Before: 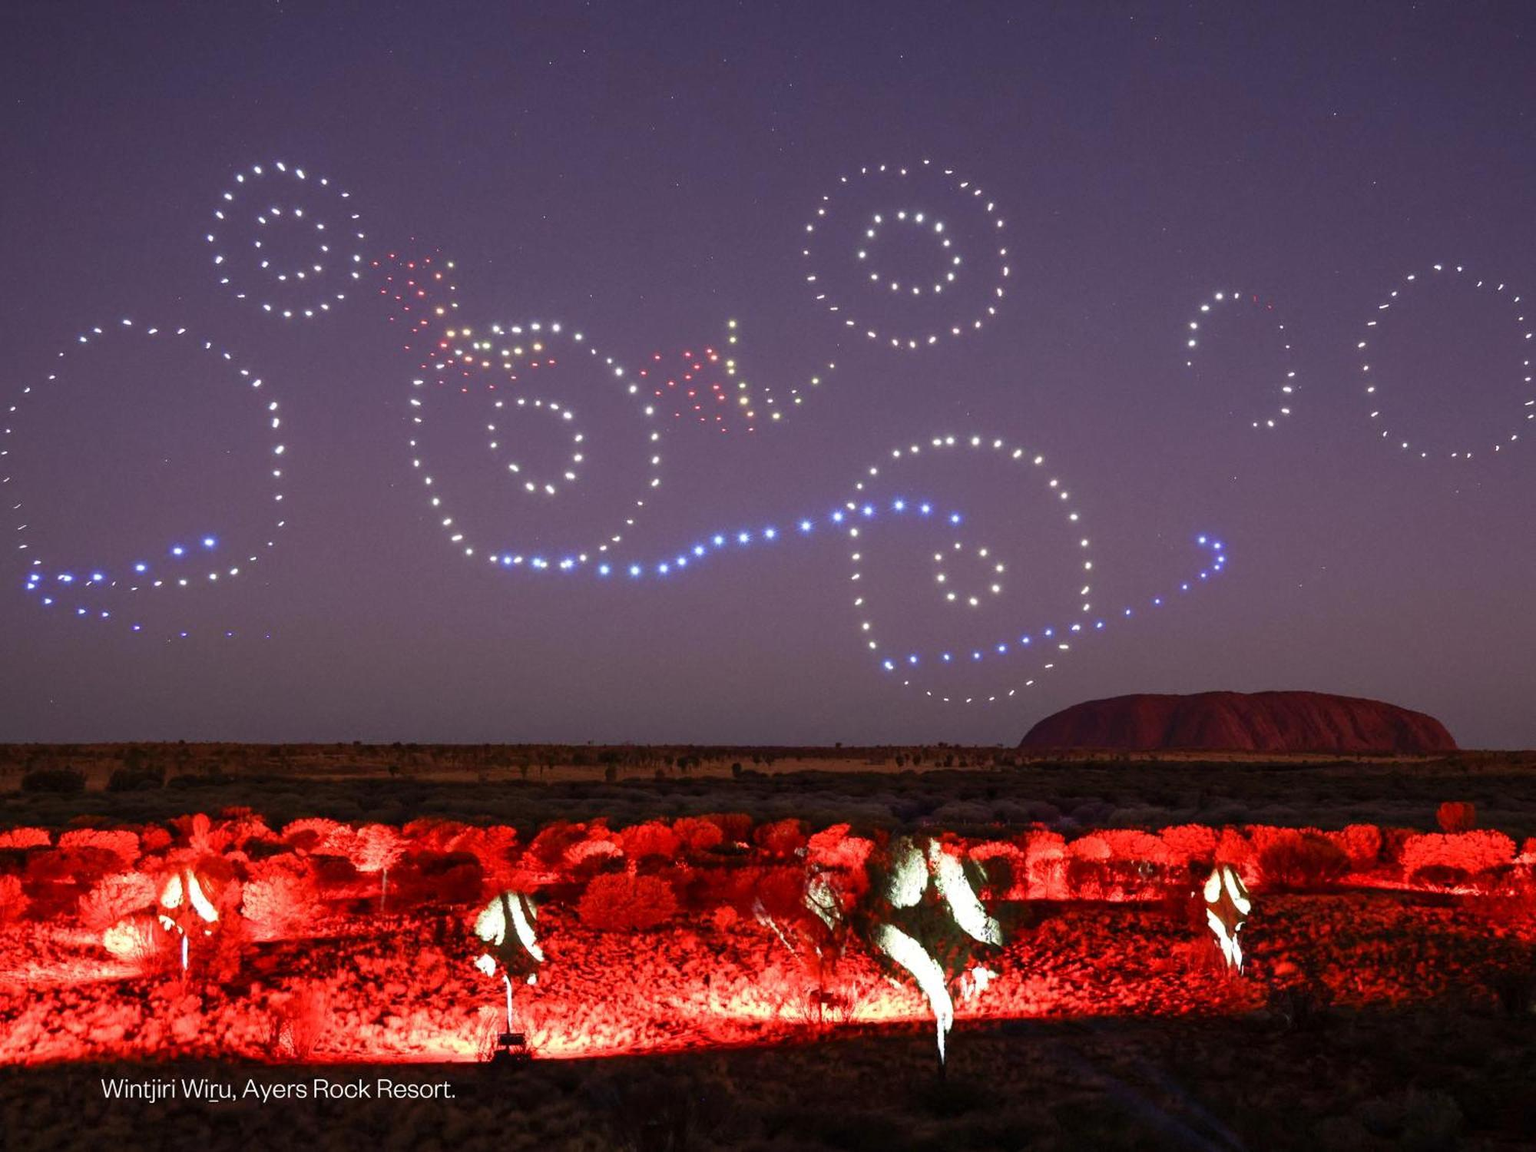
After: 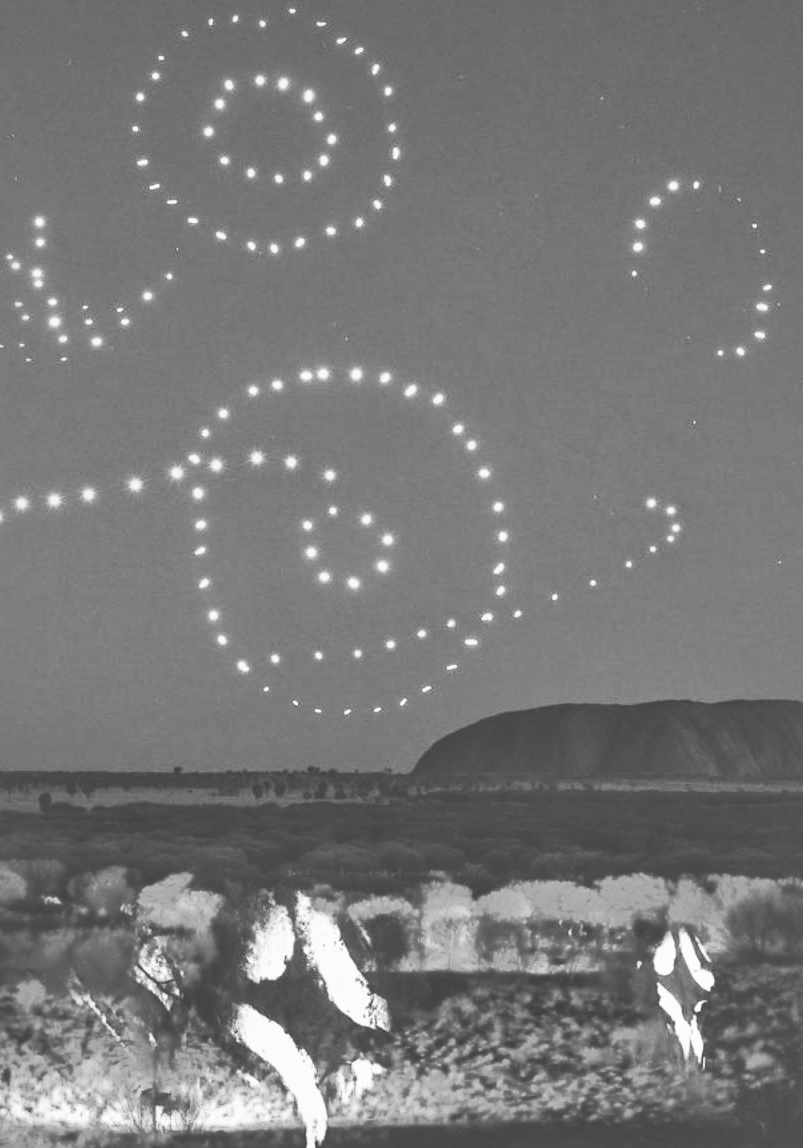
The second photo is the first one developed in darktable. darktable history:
monochrome: a 32, b 64, size 2.3
velvia: strength 15%
contrast brightness saturation: contrast 0.24, brightness 0.26, saturation 0.39
exposure: black level correction -0.041, exposure 0.064 EV, compensate highlight preservation false
tone equalizer: -8 EV 0.25 EV, -7 EV 0.417 EV, -6 EV 0.417 EV, -5 EV 0.25 EV, -3 EV -0.25 EV, -2 EV -0.417 EV, -1 EV -0.417 EV, +0 EV -0.25 EV, edges refinement/feathering 500, mask exposure compensation -1.57 EV, preserve details guided filter
local contrast: mode bilateral grid, contrast 25, coarseness 60, detail 151%, midtone range 0.2
shadows and highlights: shadows 30.63, highlights -63.22, shadows color adjustment 98%, highlights color adjustment 58.61%, soften with gaussian
crop: left 45.721%, top 13.393%, right 14.118%, bottom 10.01%
